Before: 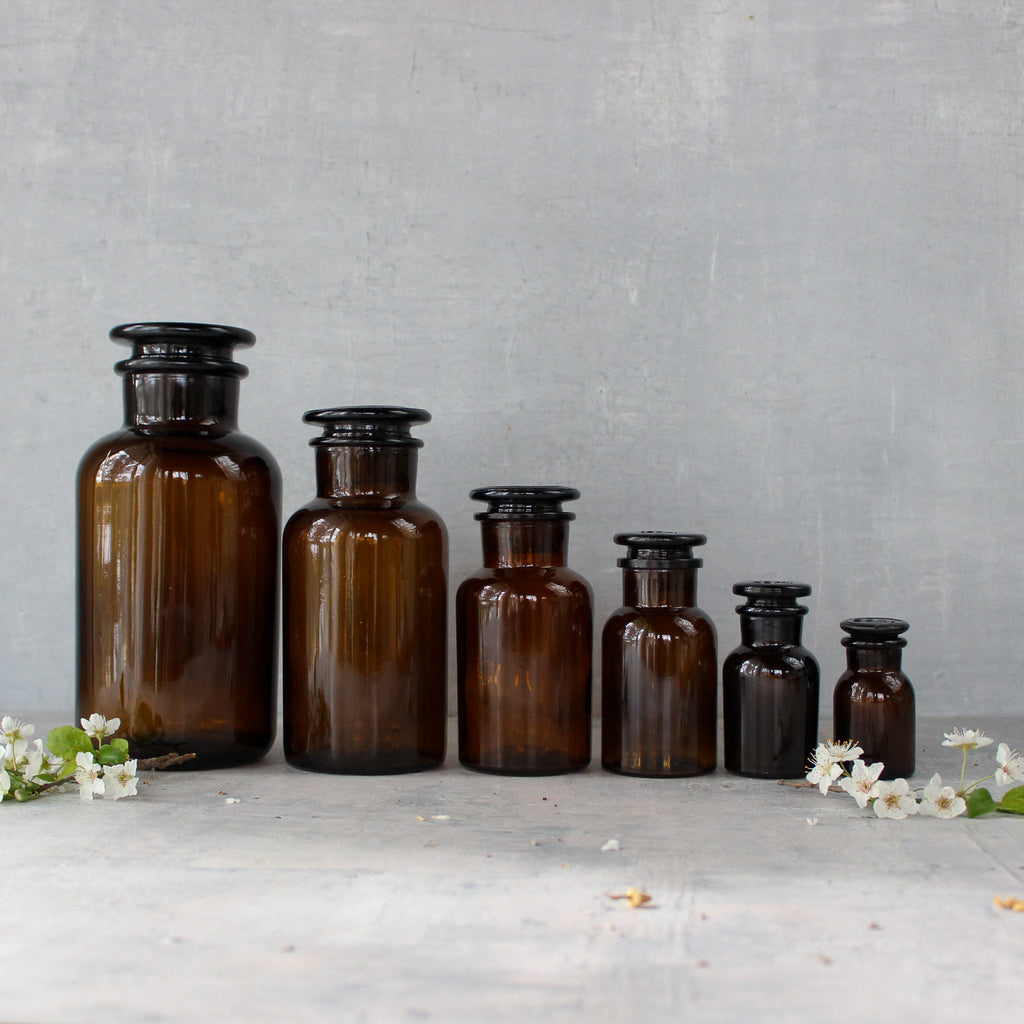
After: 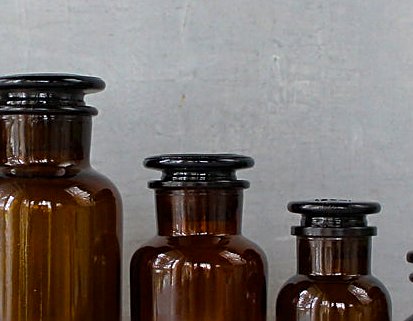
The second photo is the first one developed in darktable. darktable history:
crop: left 31.875%, top 32.515%, right 27.703%, bottom 36.058%
sharpen: on, module defaults
color balance rgb: perceptual saturation grading › global saturation 30.664%, global vibrance 20%
